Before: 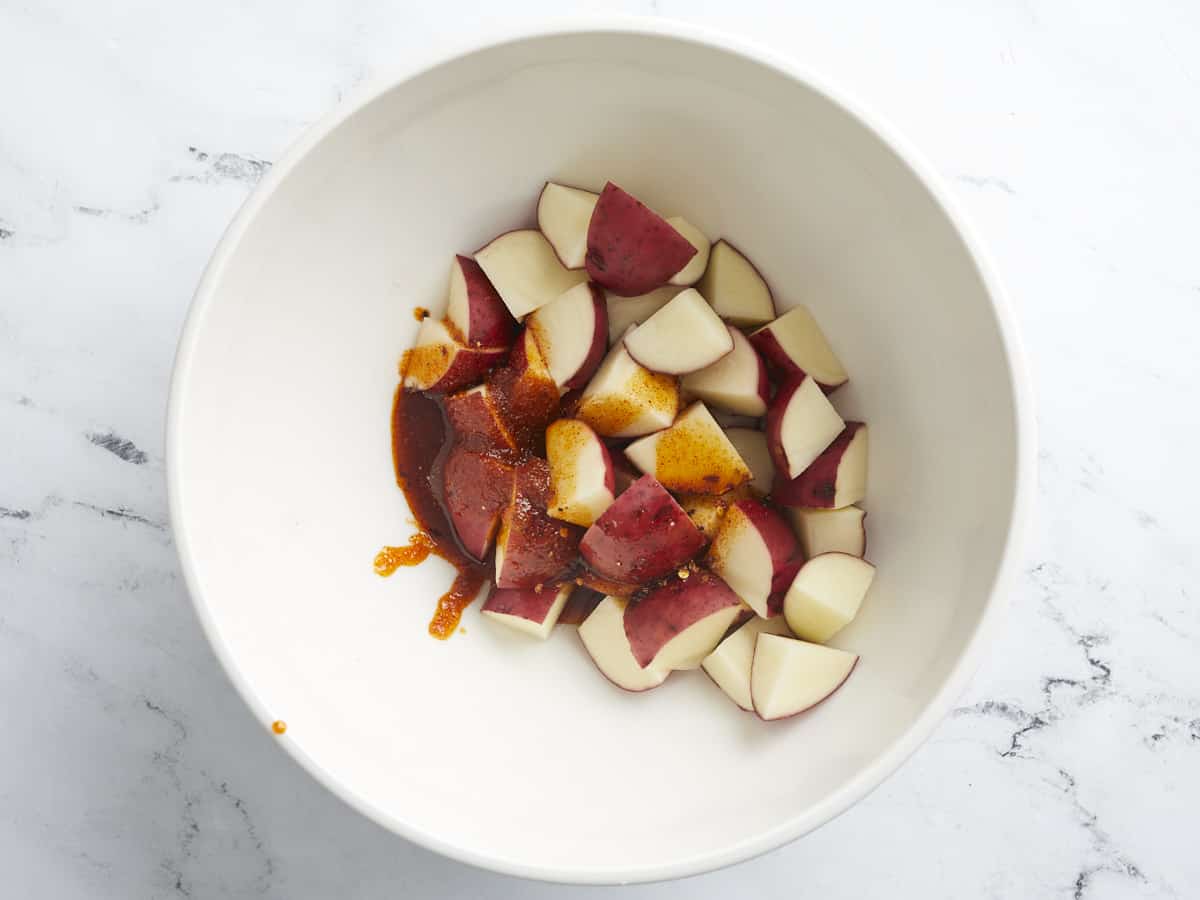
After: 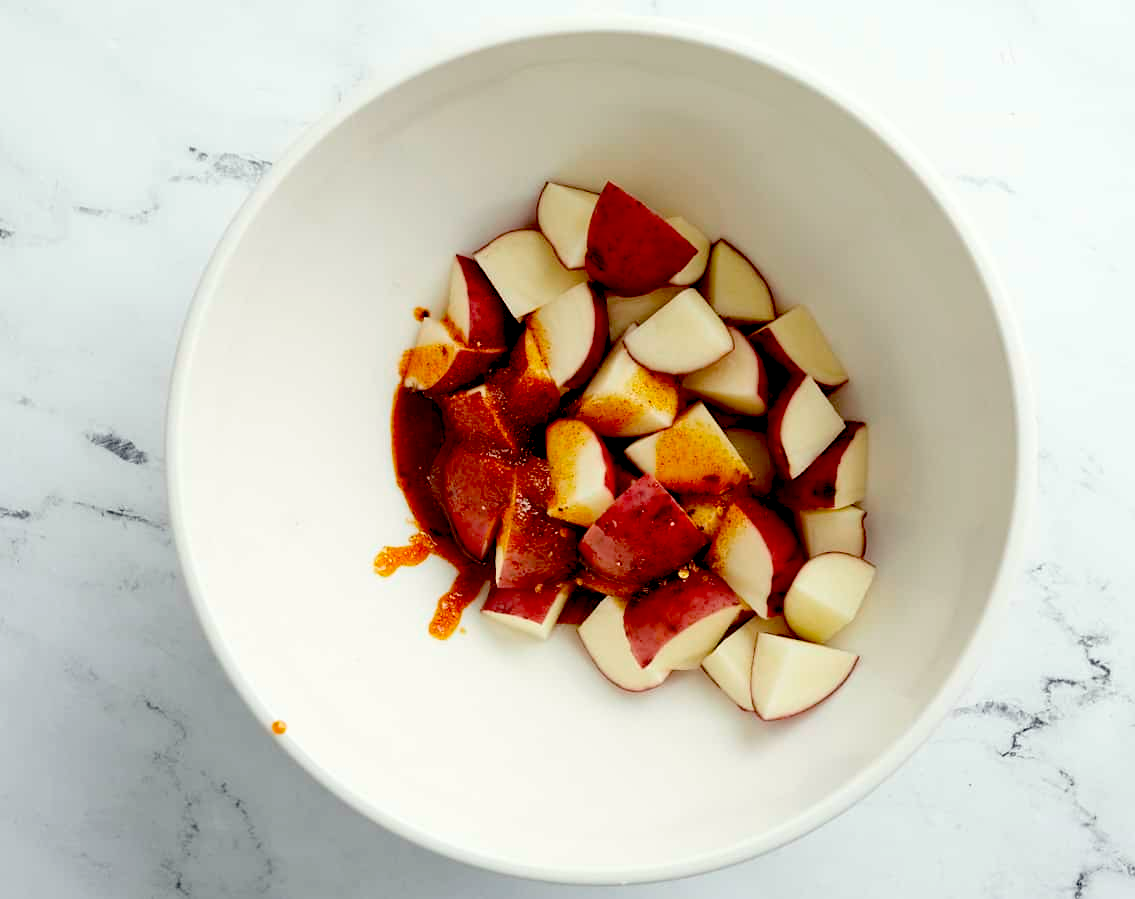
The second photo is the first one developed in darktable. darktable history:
exposure: black level correction 0.057, compensate highlight preservation false
color correction: highlights a* -2.5, highlights b* 2.57
crop and rotate: left 0%, right 5.353%
